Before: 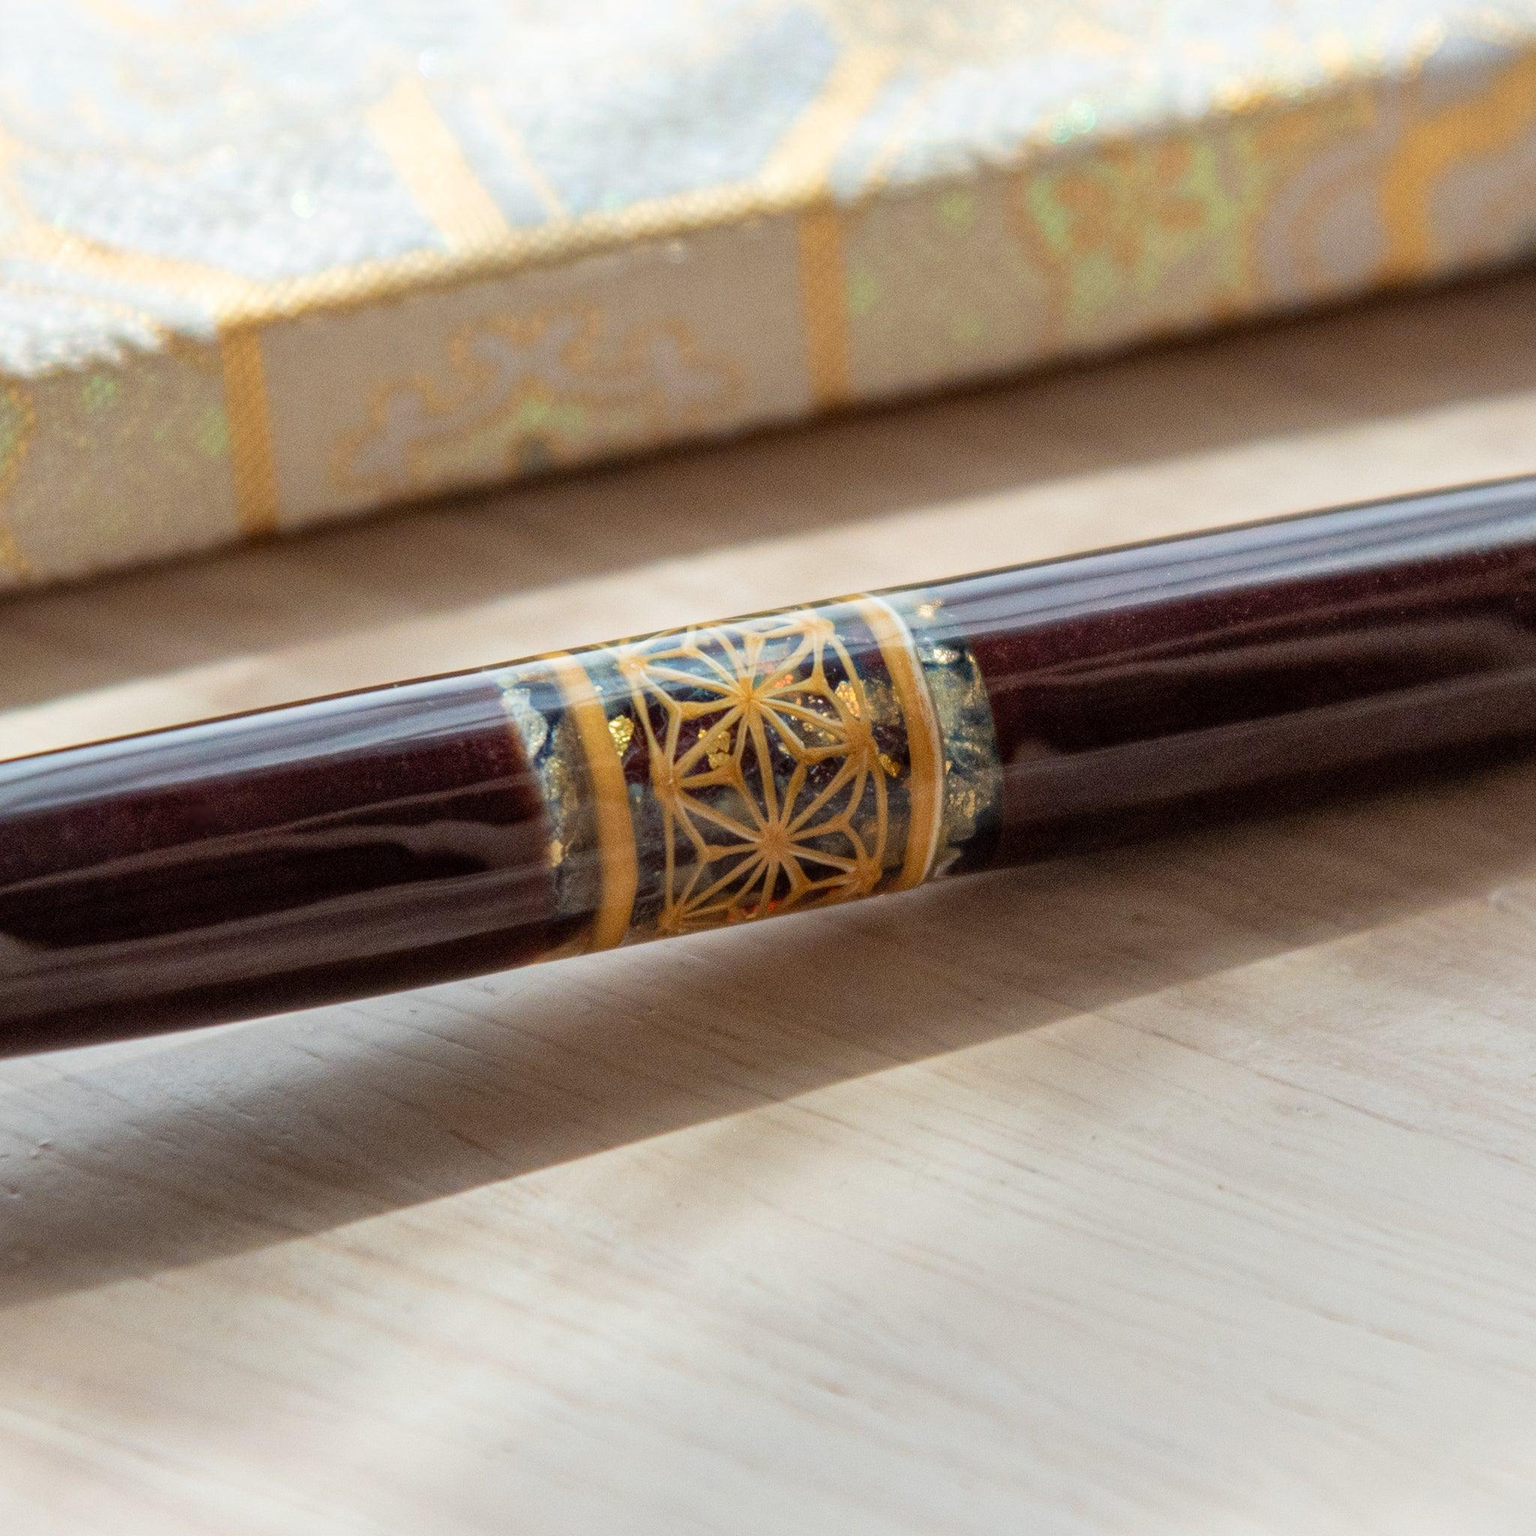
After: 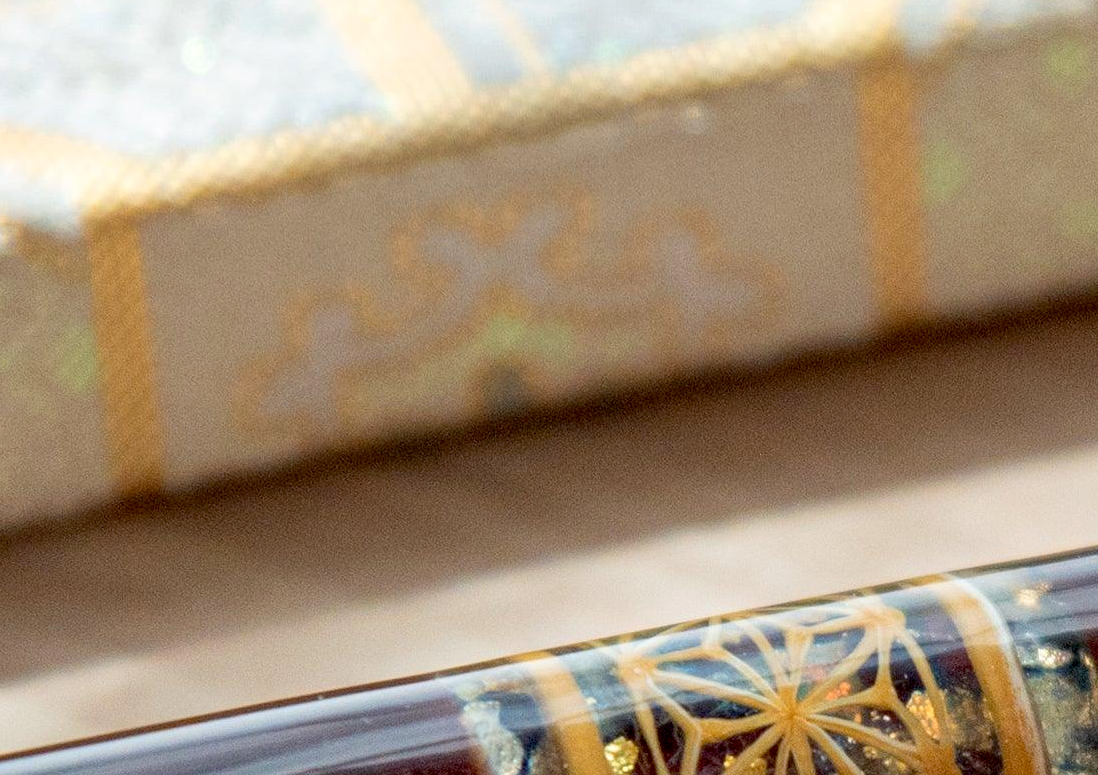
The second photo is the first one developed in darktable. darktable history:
crop: left 10.121%, top 10.631%, right 36.218%, bottom 51.526%
exposure: black level correction 0.01, exposure 0.011 EV, compensate highlight preservation false
